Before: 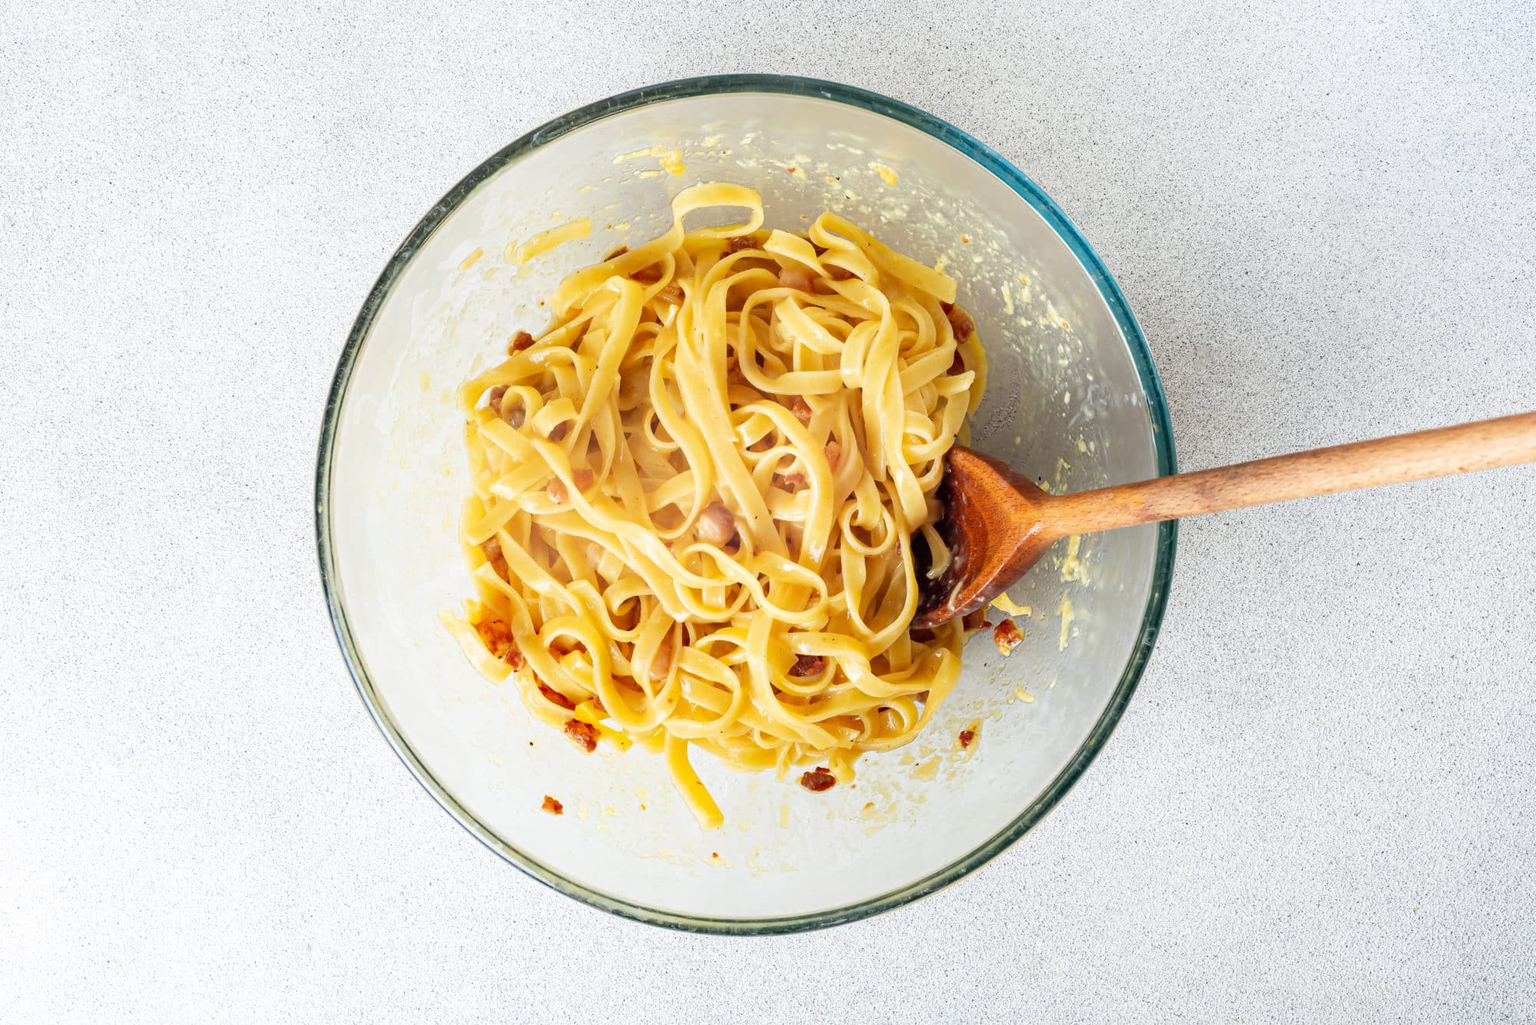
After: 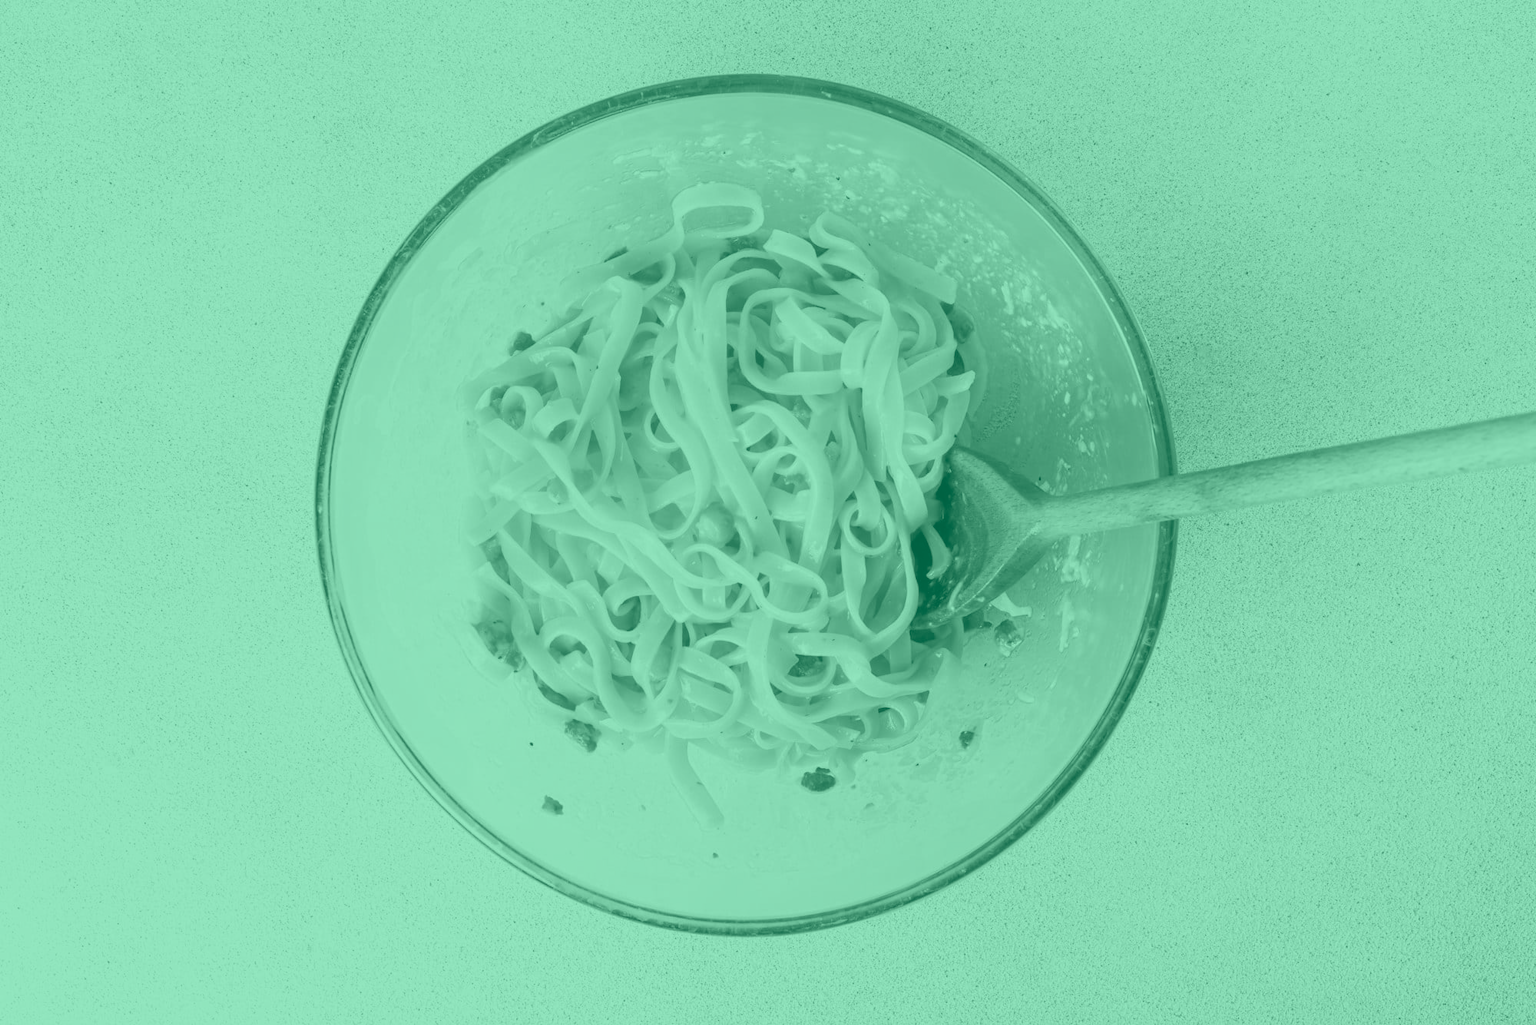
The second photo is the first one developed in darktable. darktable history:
color zones: curves: ch0 [(0.068, 0.464) (0.25, 0.5) (0.48, 0.508) (0.75, 0.536) (0.886, 0.476) (0.967, 0.456)]; ch1 [(0.066, 0.456) (0.25, 0.5) (0.616, 0.508) (0.746, 0.56) (0.934, 0.444)]
colorize: hue 147.6°, saturation 65%, lightness 21.64%
